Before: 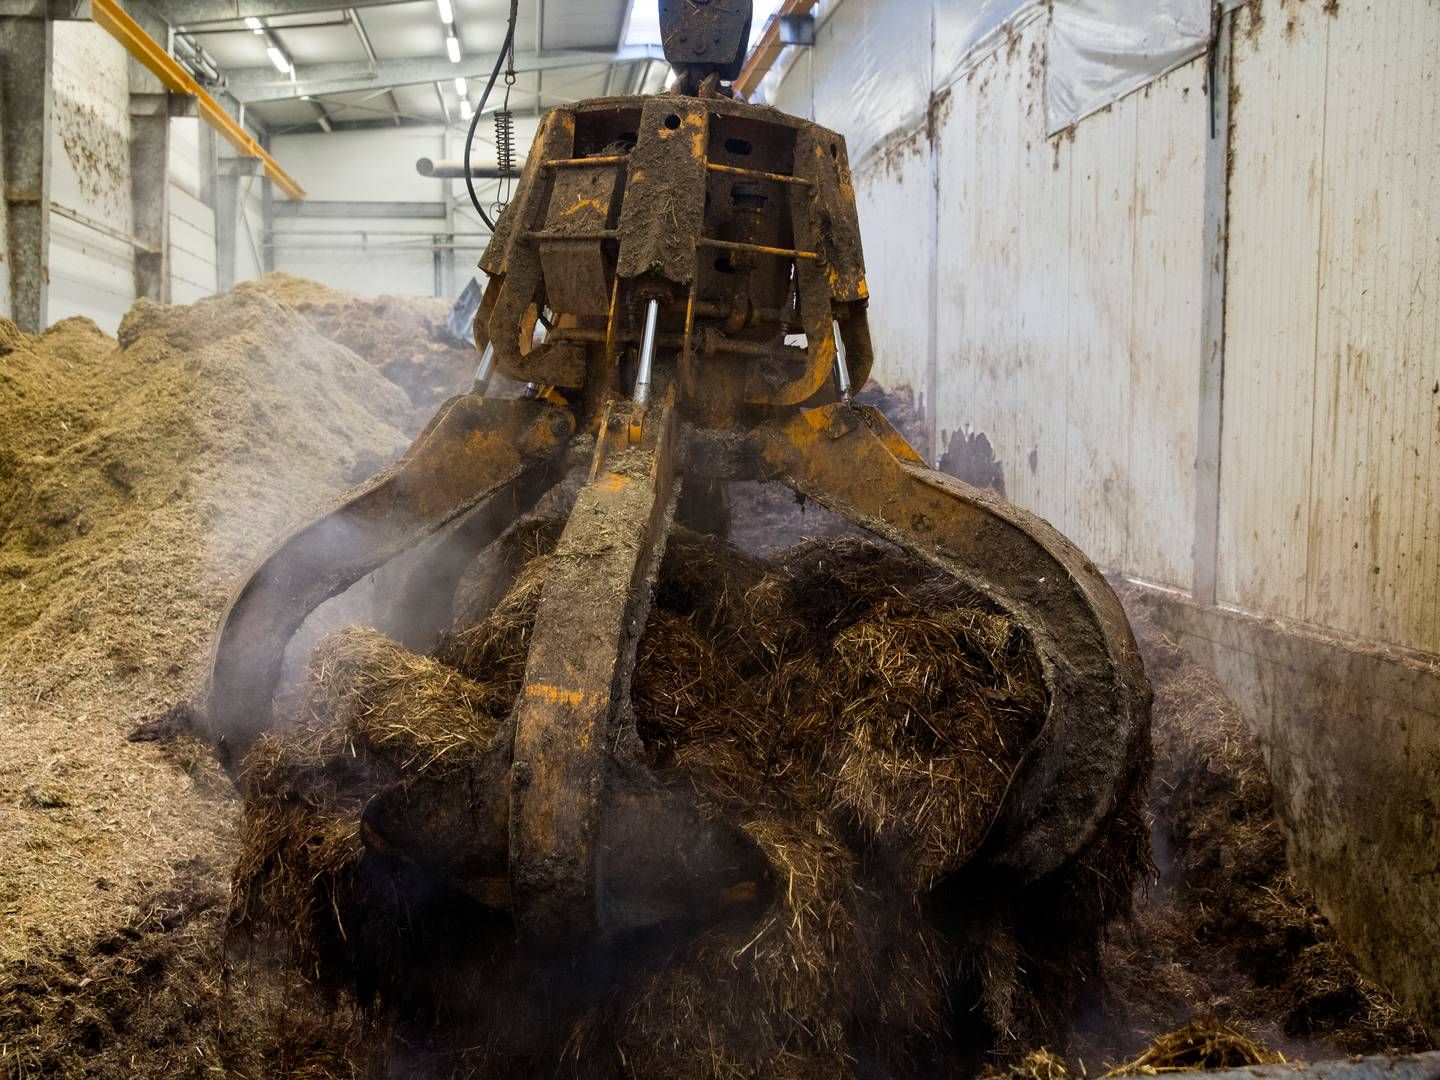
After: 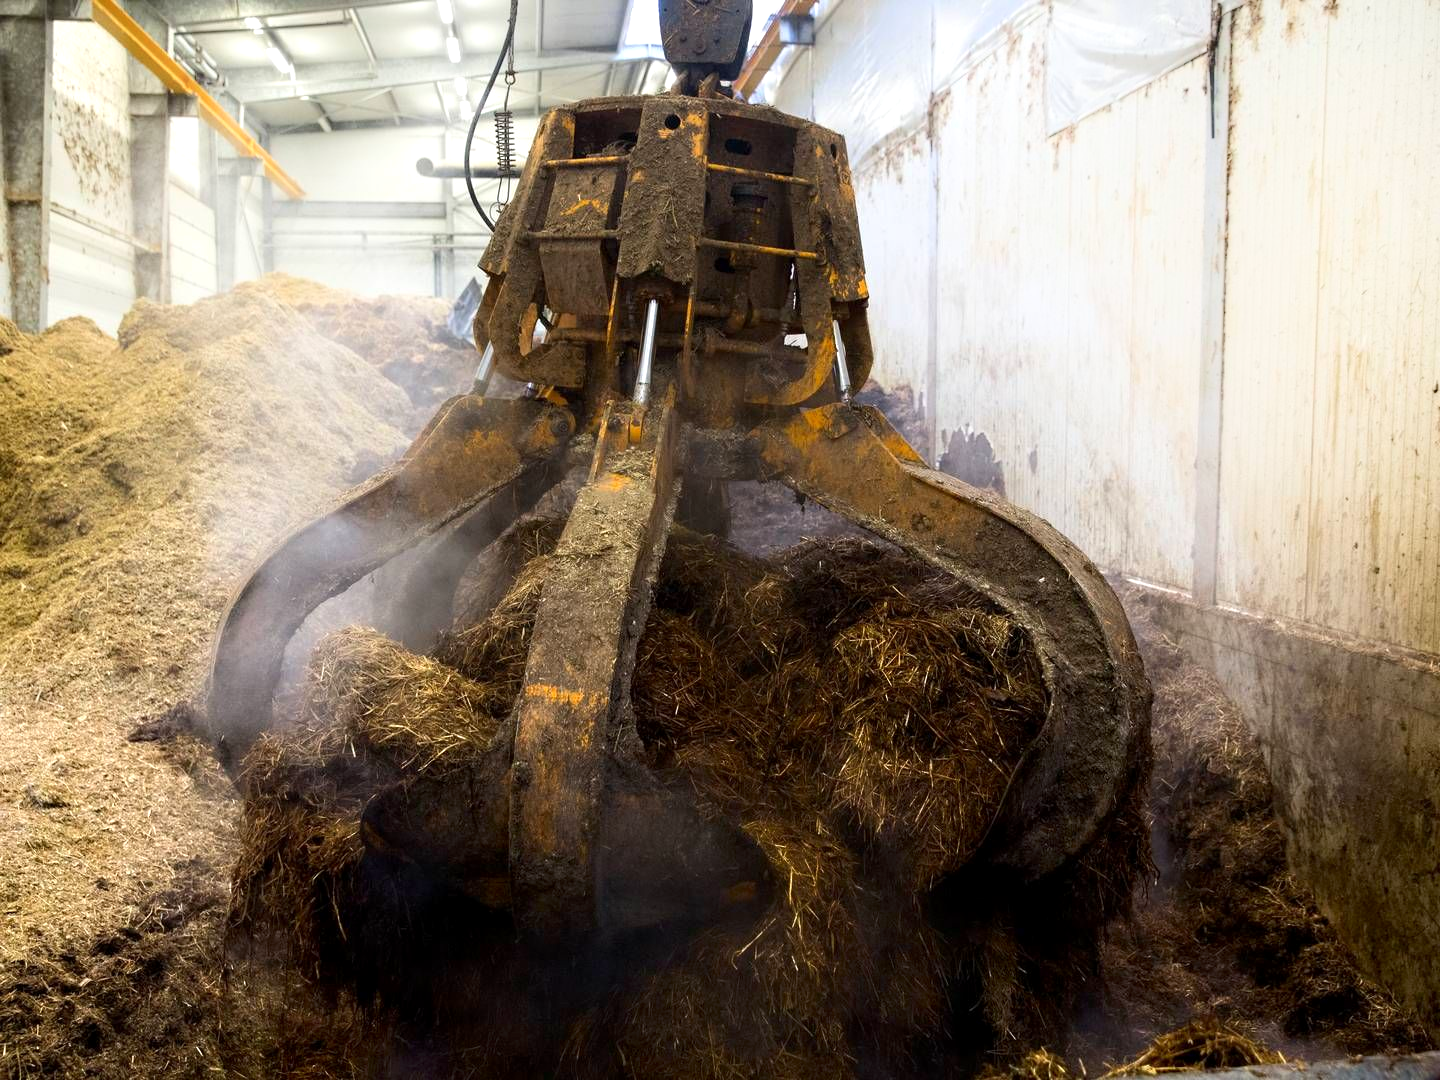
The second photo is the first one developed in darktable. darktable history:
exposure: black level correction 0.001, exposure 0.499 EV, compensate exposure bias true, compensate highlight preservation false
shadows and highlights: shadows -41, highlights 62.87, soften with gaussian
